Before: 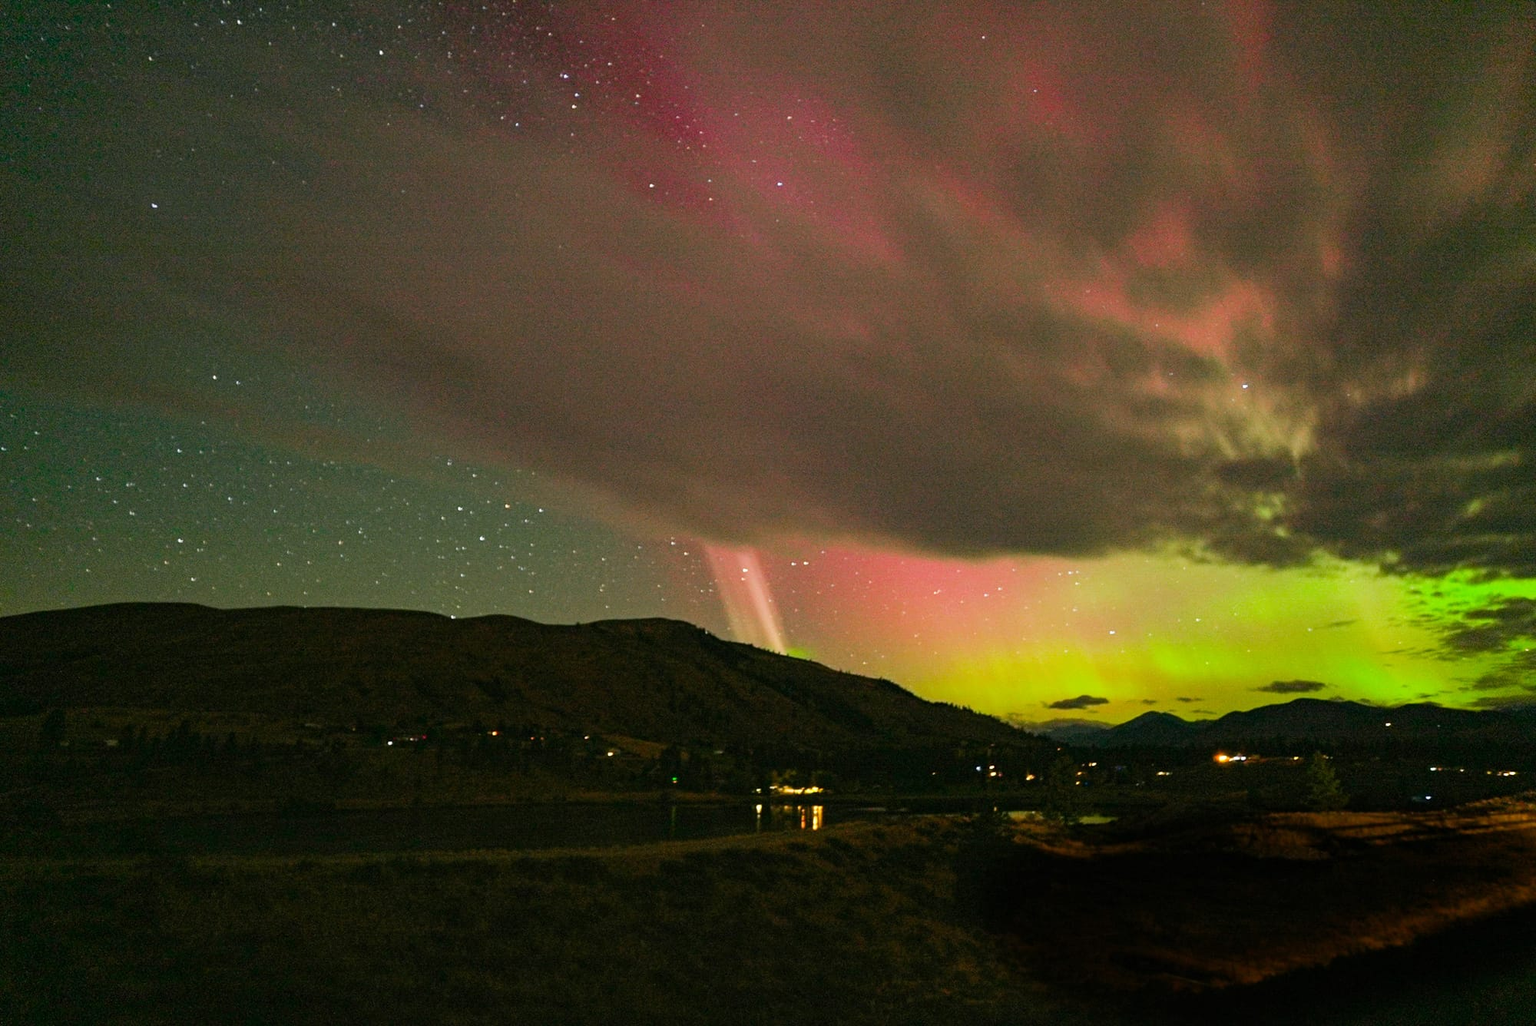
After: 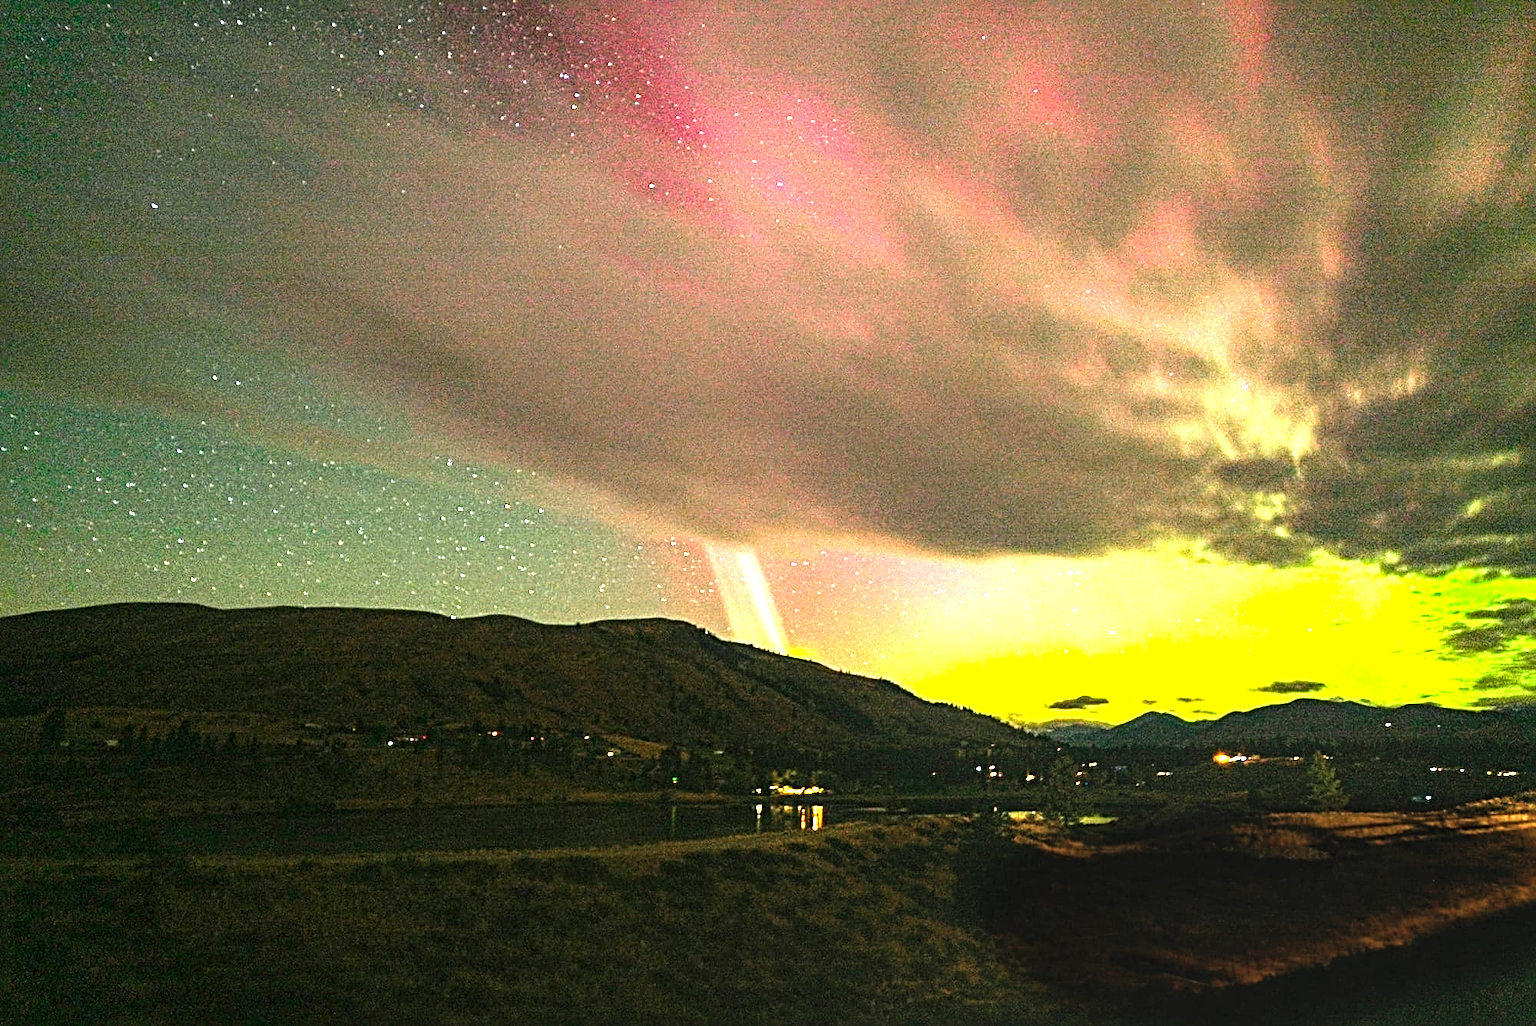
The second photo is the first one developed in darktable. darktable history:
exposure: black level correction 0, exposure 1.516 EV, compensate exposure bias true, compensate highlight preservation false
tone equalizer: -8 EV -0.762 EV, -7 EV -0.736 EV, -6 EV -0.573 EV, -5 EV -0.381 EV, -3 EV 0.383 EV, -2 EV 0.6 EV, -1 EV 0.682 EV, +0 EV 0.76 EV, edges refinement/feathering 500, mask exposure compensation -1.57 EV, preserve details guided filter
sharpen: radius 3.997
local contrast: on, module defaults
